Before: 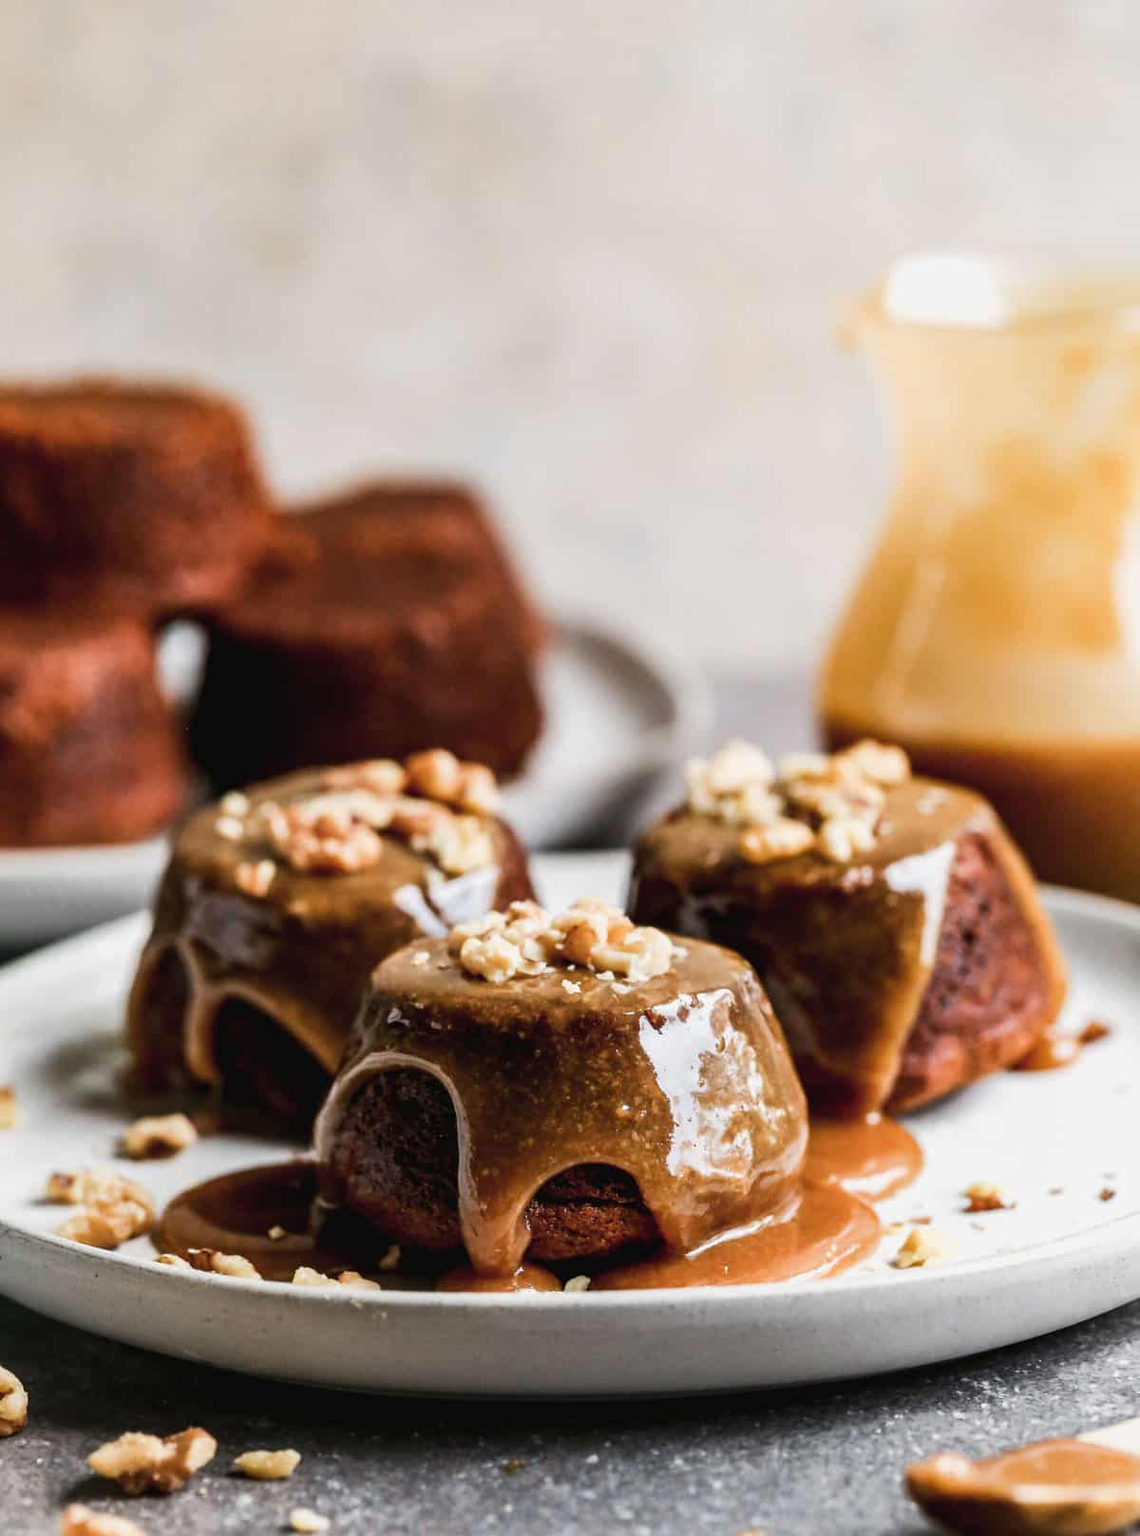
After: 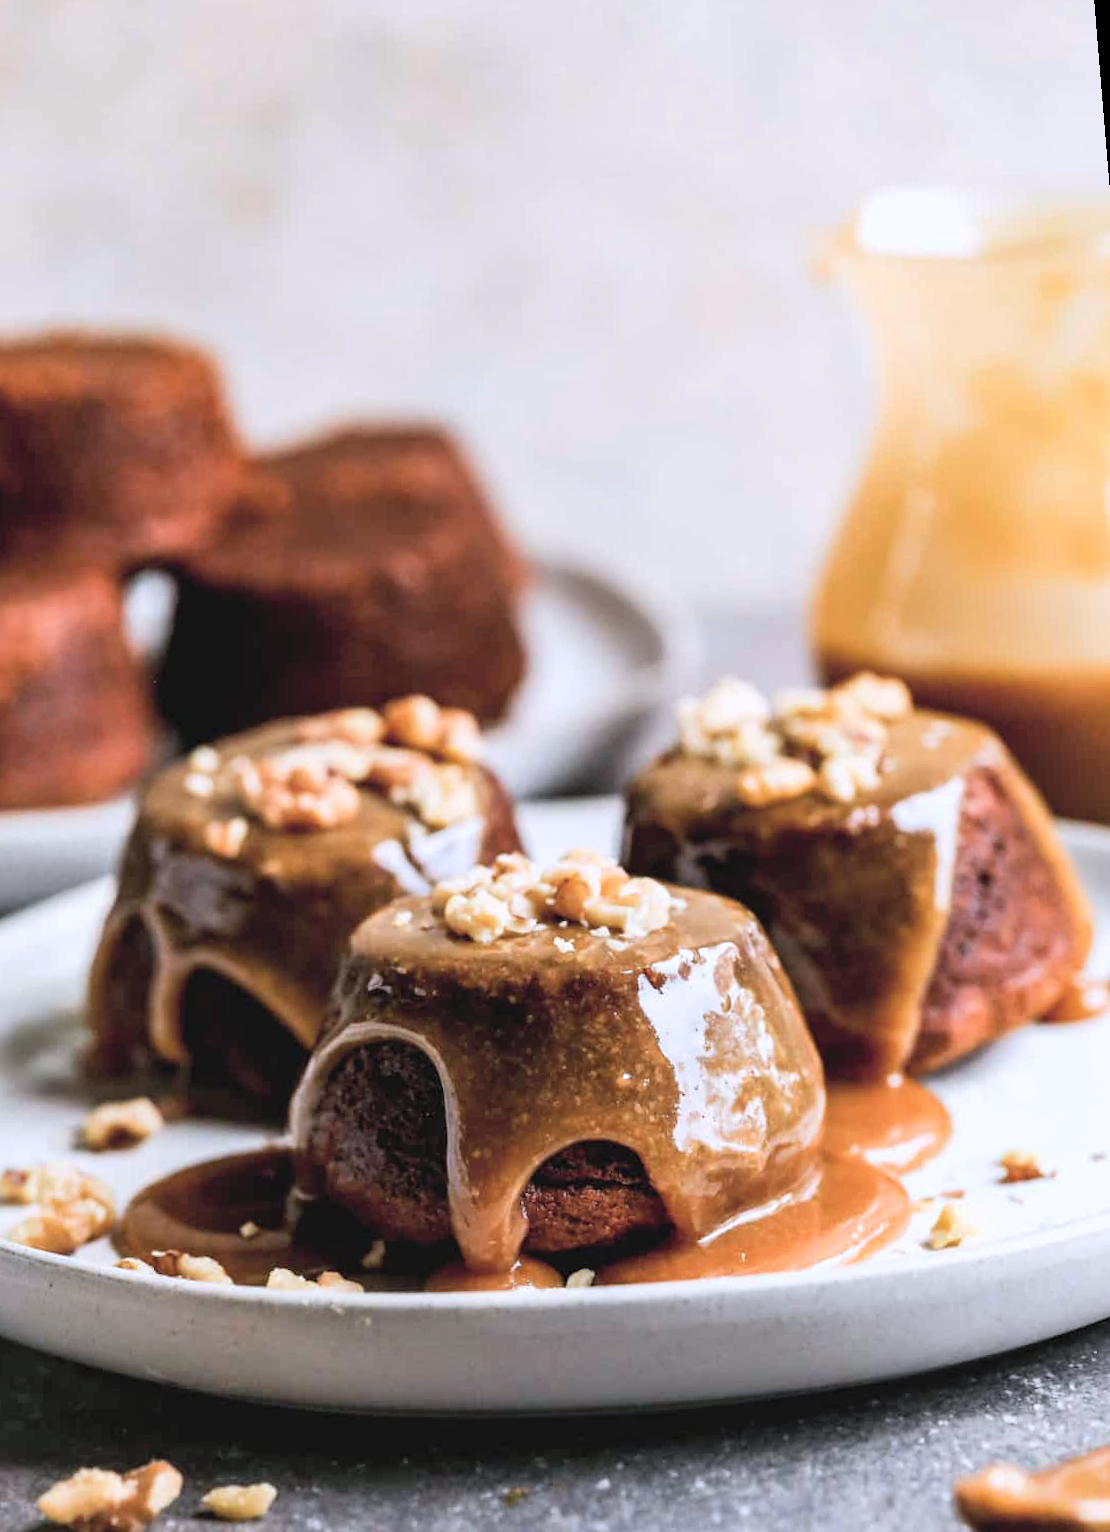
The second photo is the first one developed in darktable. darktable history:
rotate and perspective: rotation -1.68°, lens shift (vertical) -0.146, crop left 0.049, crop right 0.912, crop top 0.032, crop bottom 0.96
color calibration: illuminant as shot in camera, x 0.358, y 0.373, temperature 4628.91 K
contrast brightness saturation: brightness 0.15
white balance: emerald 1
levels: levels [0, 0.492, 0.984]
